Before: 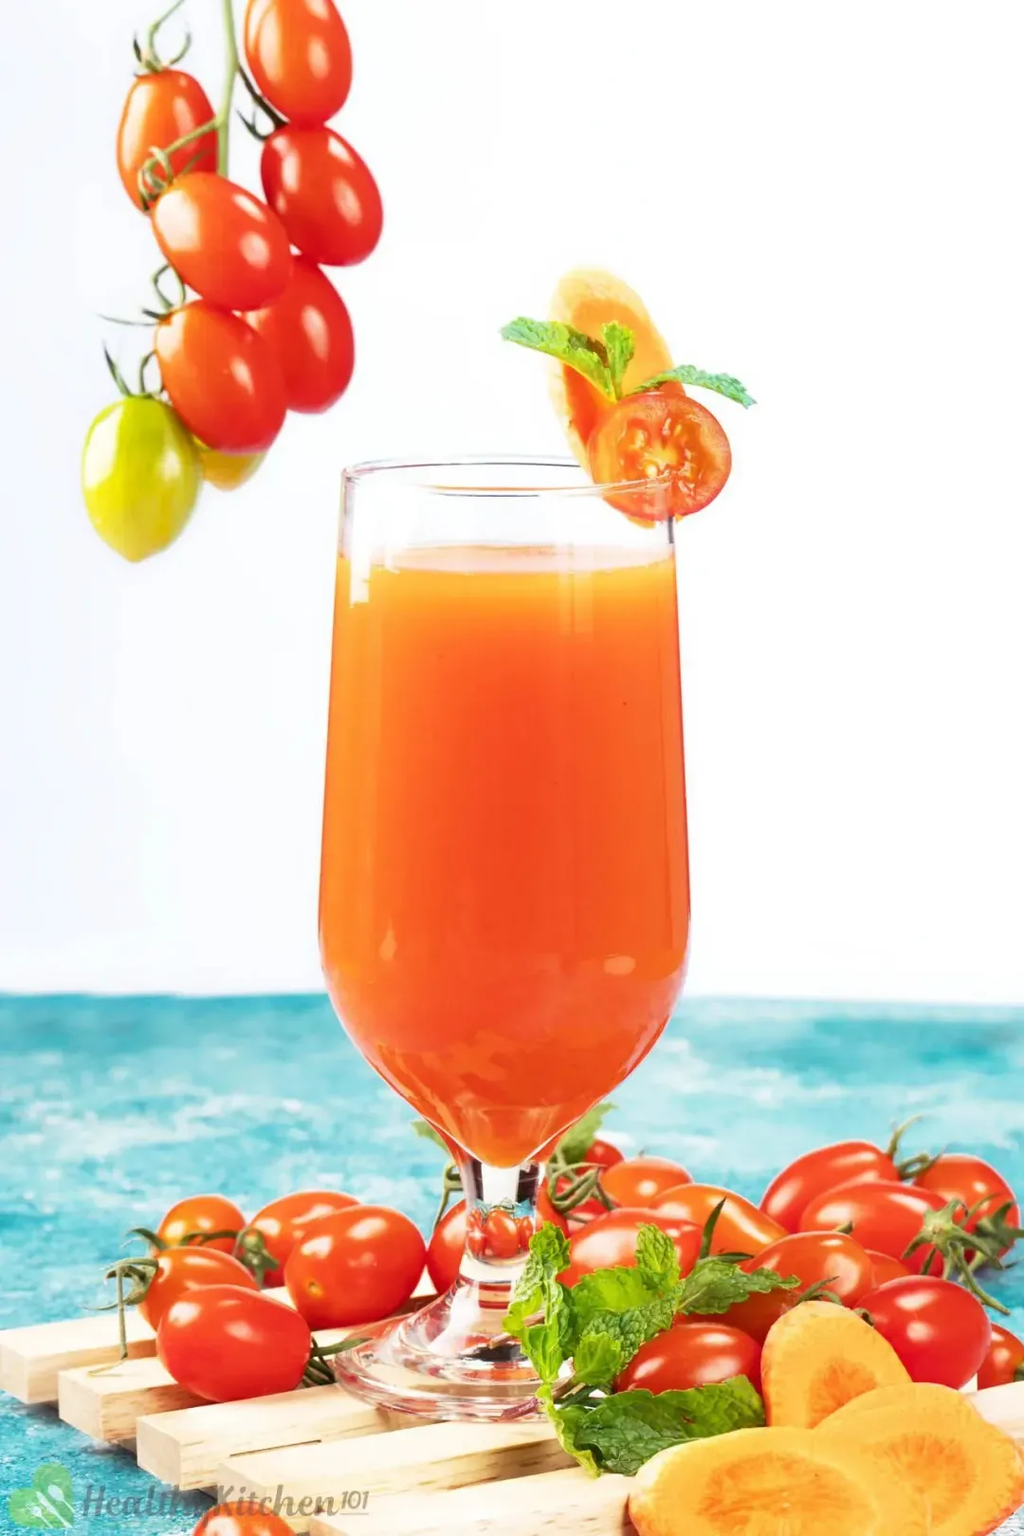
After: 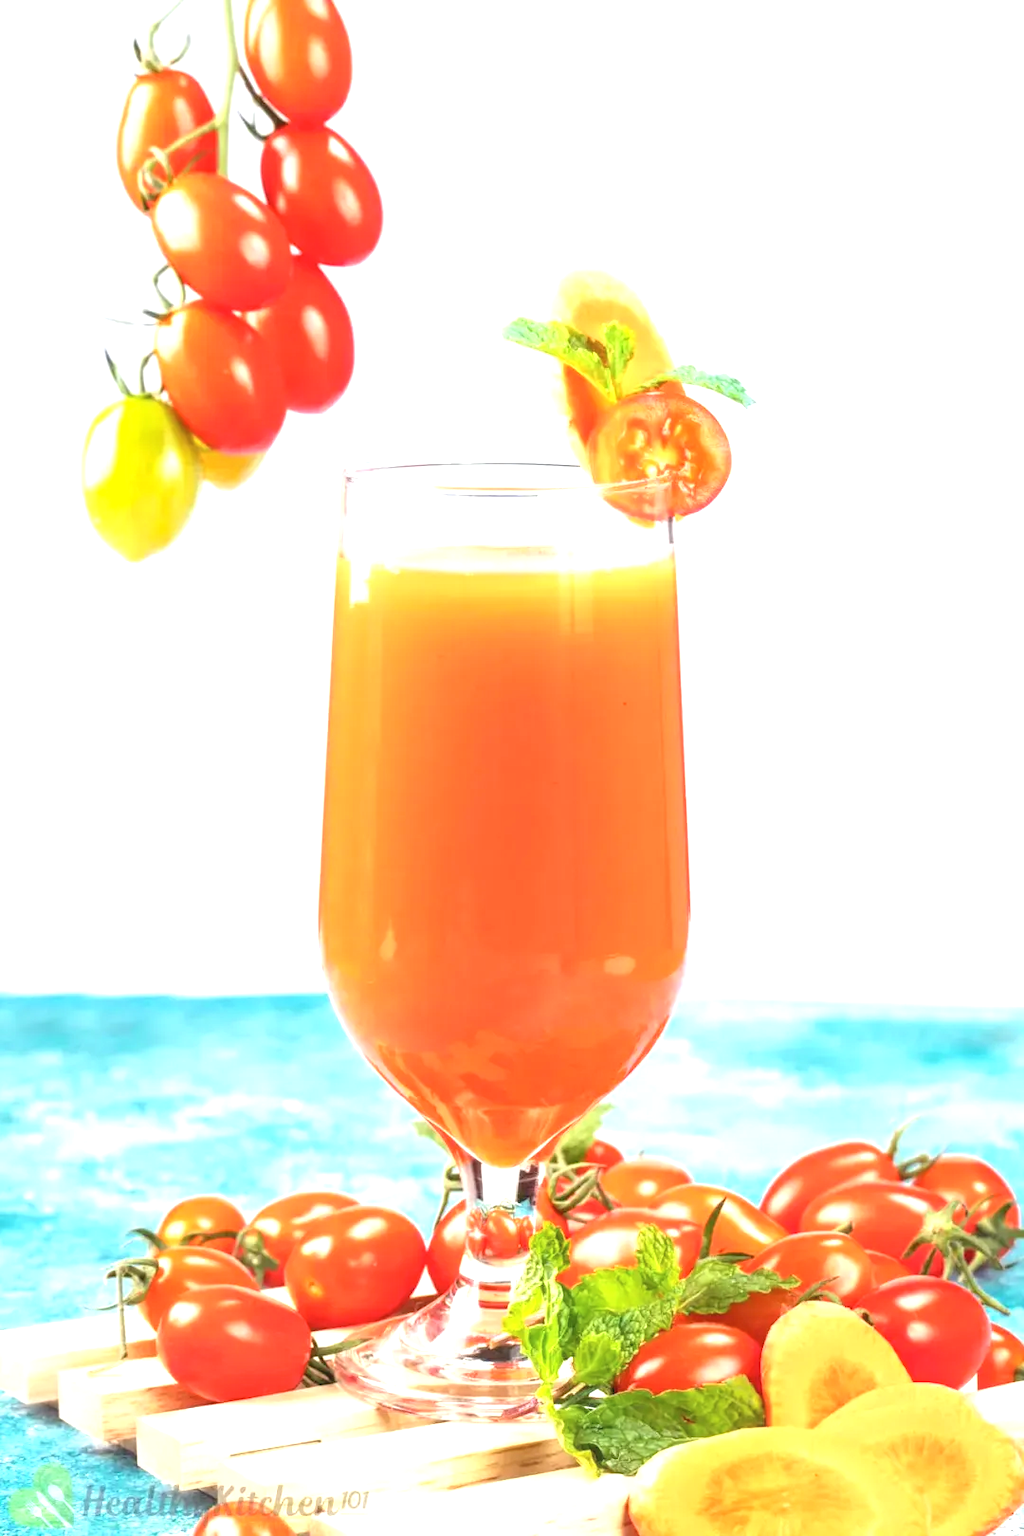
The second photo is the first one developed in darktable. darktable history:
exposure: black level correction 0, exposure 0.7 EV, compensate highlight preservation false
contrast brightness saturation: brightness 0.145
local contrast: on, module defaults
